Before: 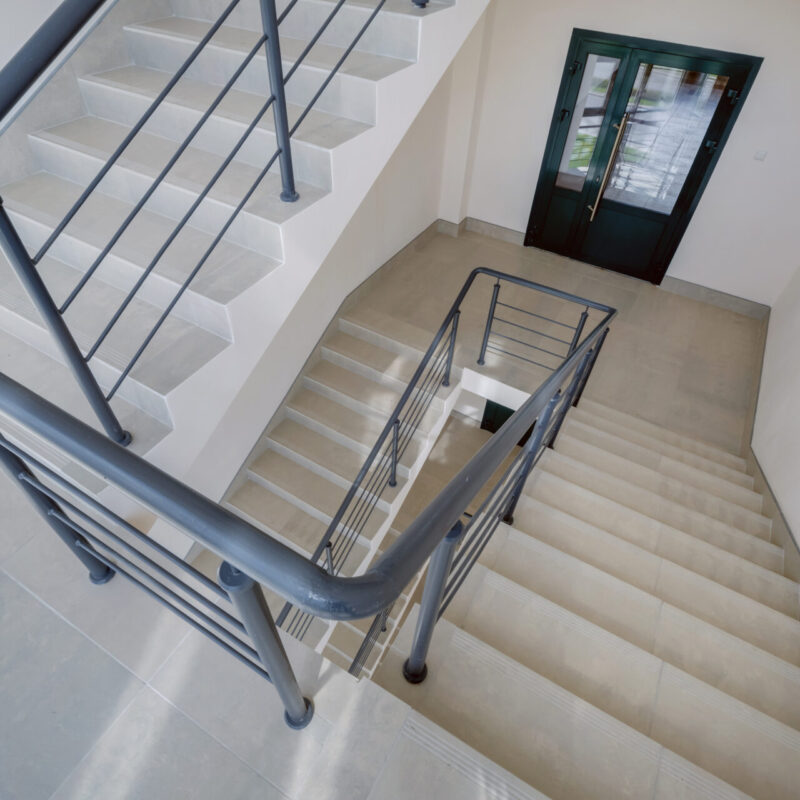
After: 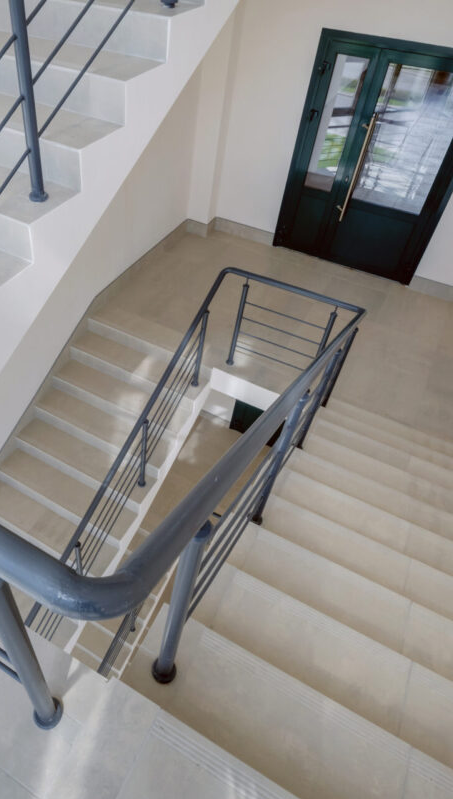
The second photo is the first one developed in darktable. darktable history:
crop: left 31.425%, top 0.008%, right 11.894%
